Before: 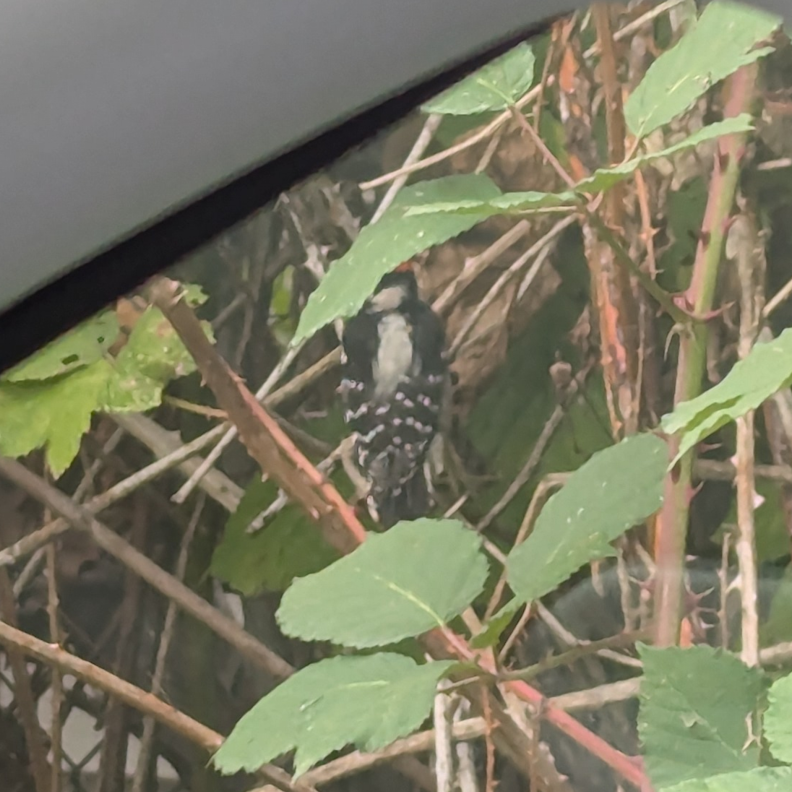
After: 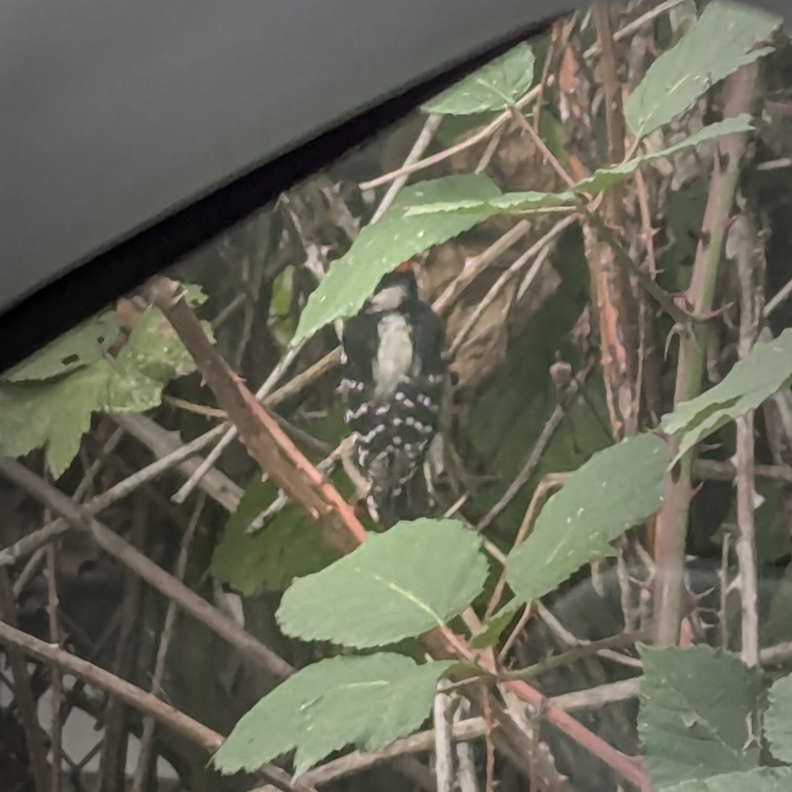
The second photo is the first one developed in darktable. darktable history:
local contrast: detail 130%
vignetting: fall-off start 17.6%, fall-off radius 137.66%, brightness -0.484, width/height ratio 0.628, shape 0.6
